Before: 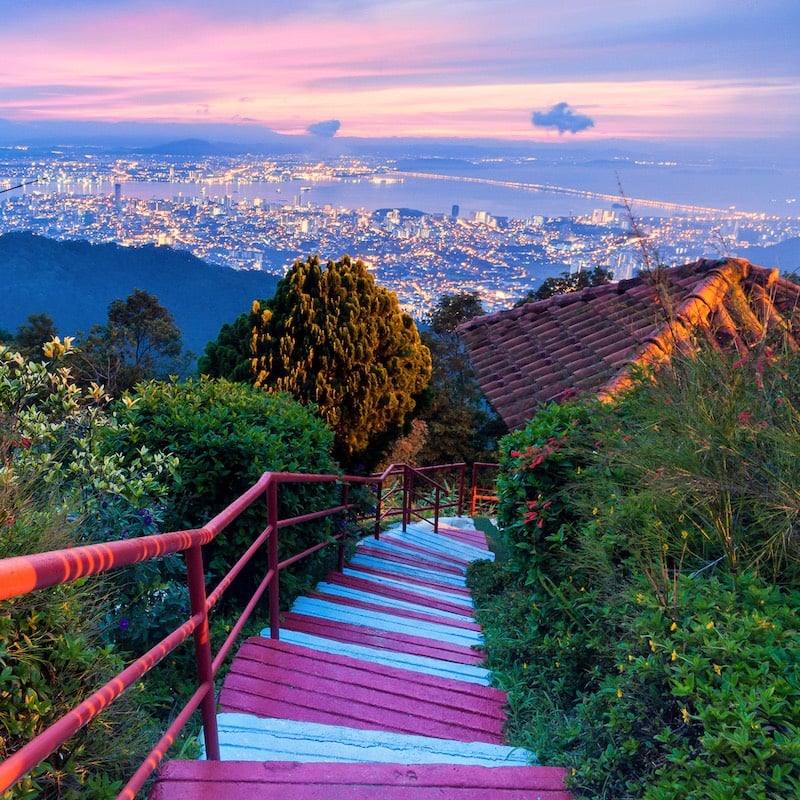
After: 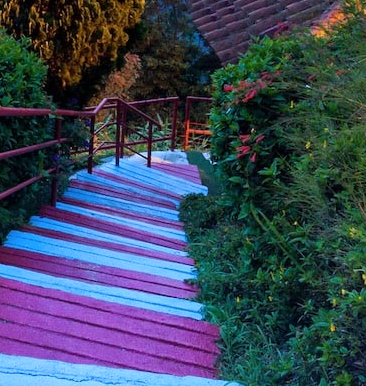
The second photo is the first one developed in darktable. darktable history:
crop: left 35.976%, top 45.819%, right 18.162%, bottom 5.807%
white balance: red 0.924, blue 1.095
